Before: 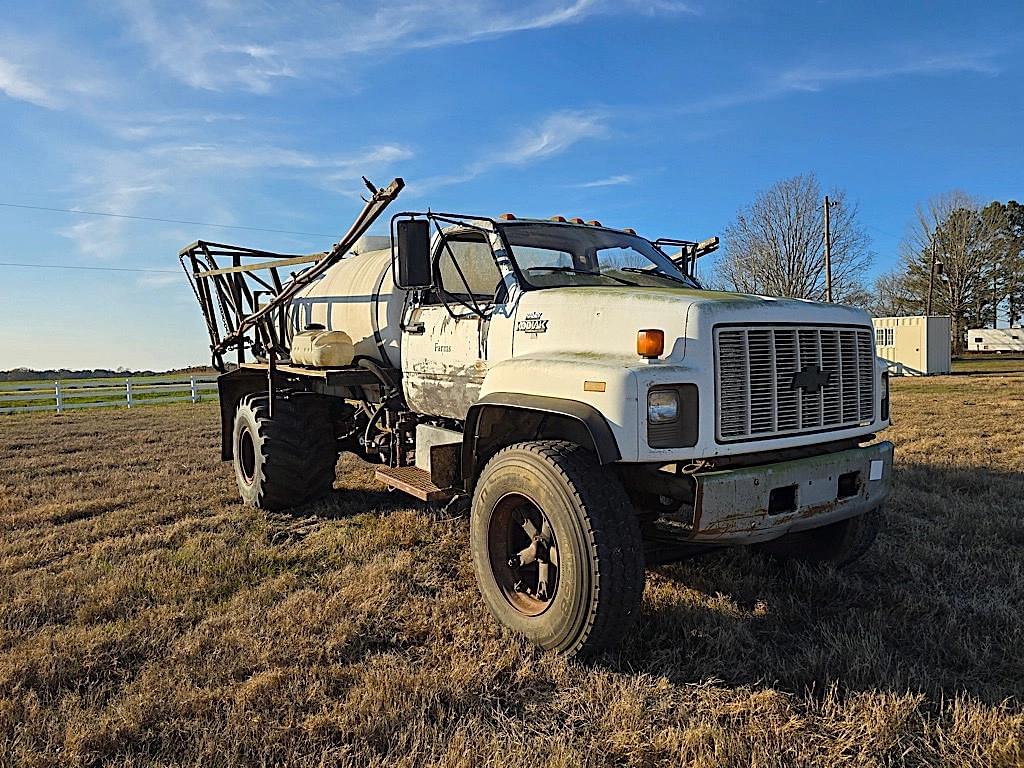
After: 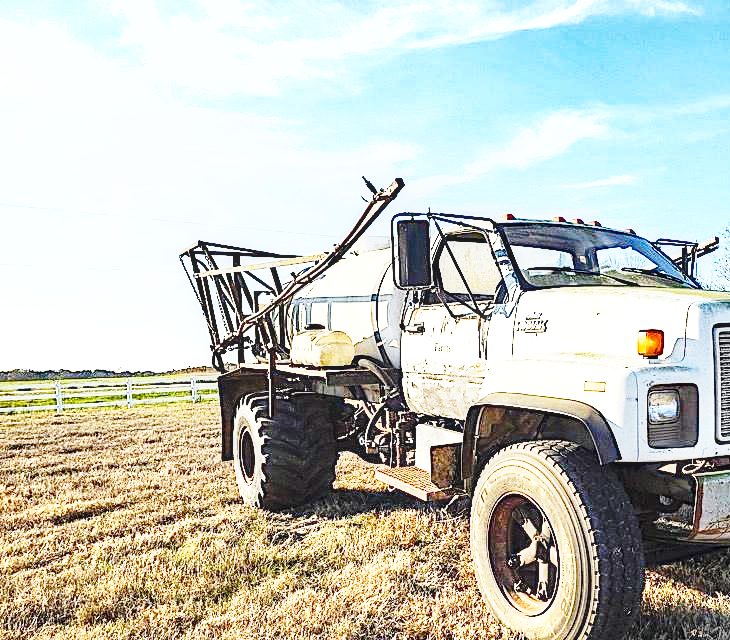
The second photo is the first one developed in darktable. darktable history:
exposure: black level correction 0, exposure 1.749 EV, compensate highlight preservation false
shadows and highlights: soften with gaussian
haze removal: compatibility mode true, adaptive false
crop: right 28.663%, bottom 16.592%
base curve: curves: ch0 [(0, 0) (0.032, 0.037) (0.105, 0.228) (0.435, 0.76) (0.856, 0.983) (1, 1)], preserve colors none
local contrast: on, module defaults
tone equalizer: on, module defaults
